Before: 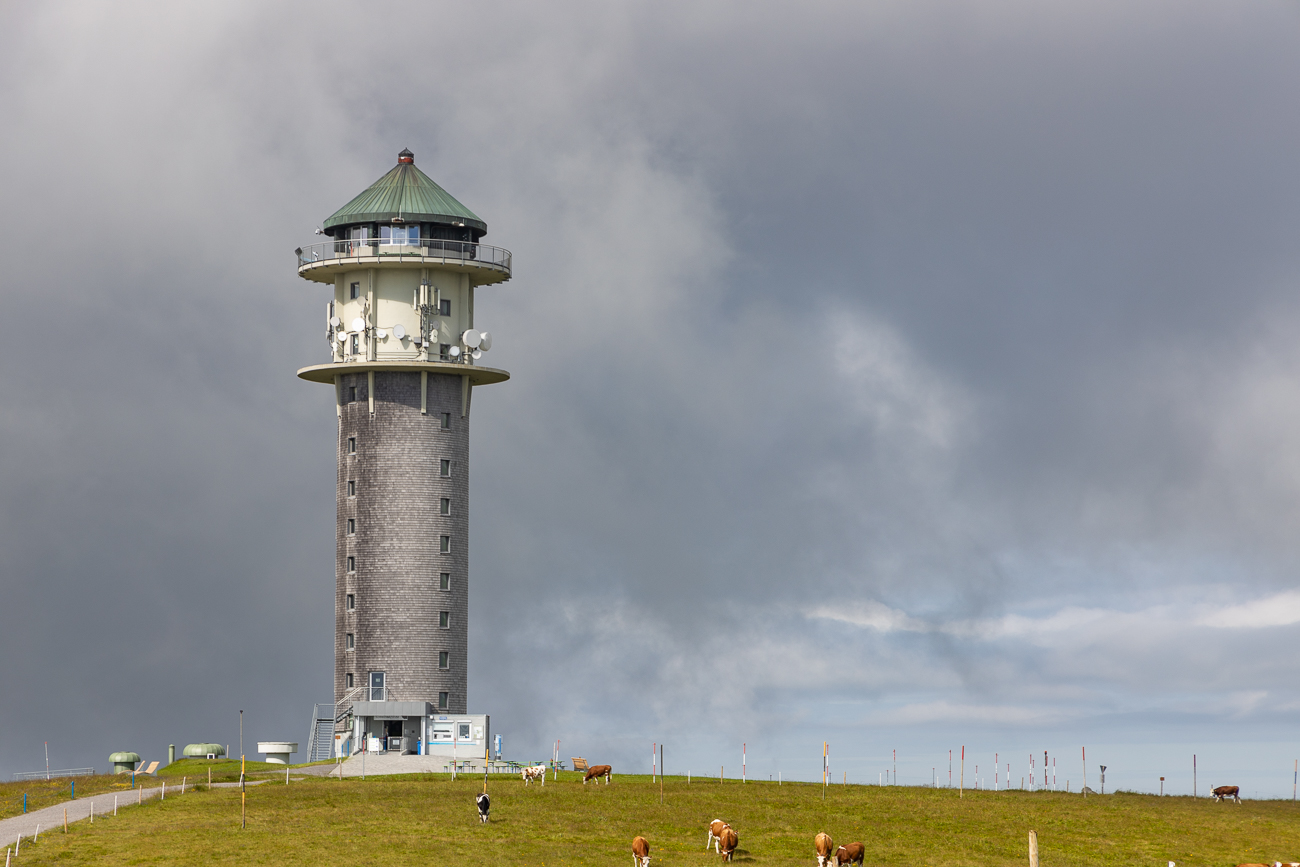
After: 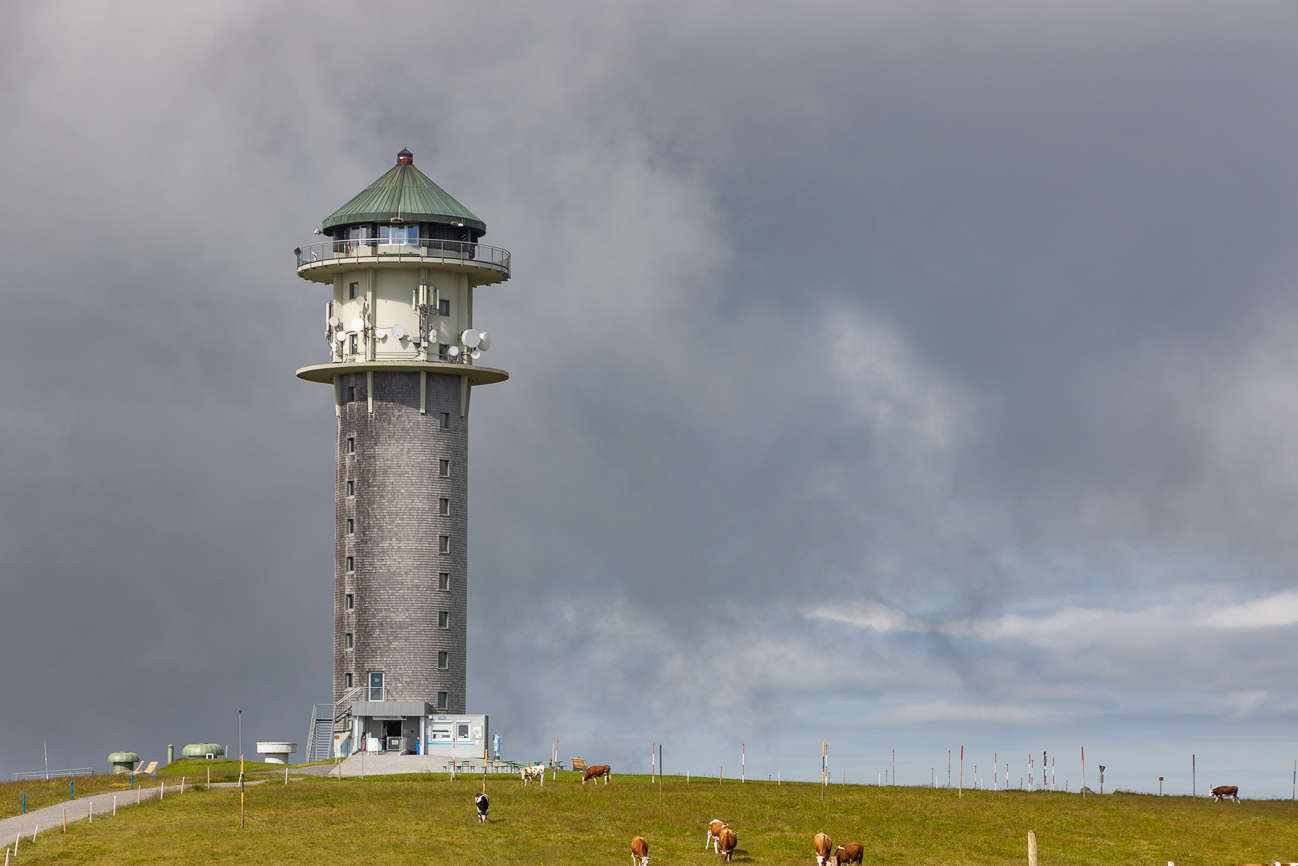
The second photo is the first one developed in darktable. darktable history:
exposure: exposure -0.05 EV
shadows and highlights: low approximation 0.01, soften with gaussian
crop and rotate: left 0.126%
